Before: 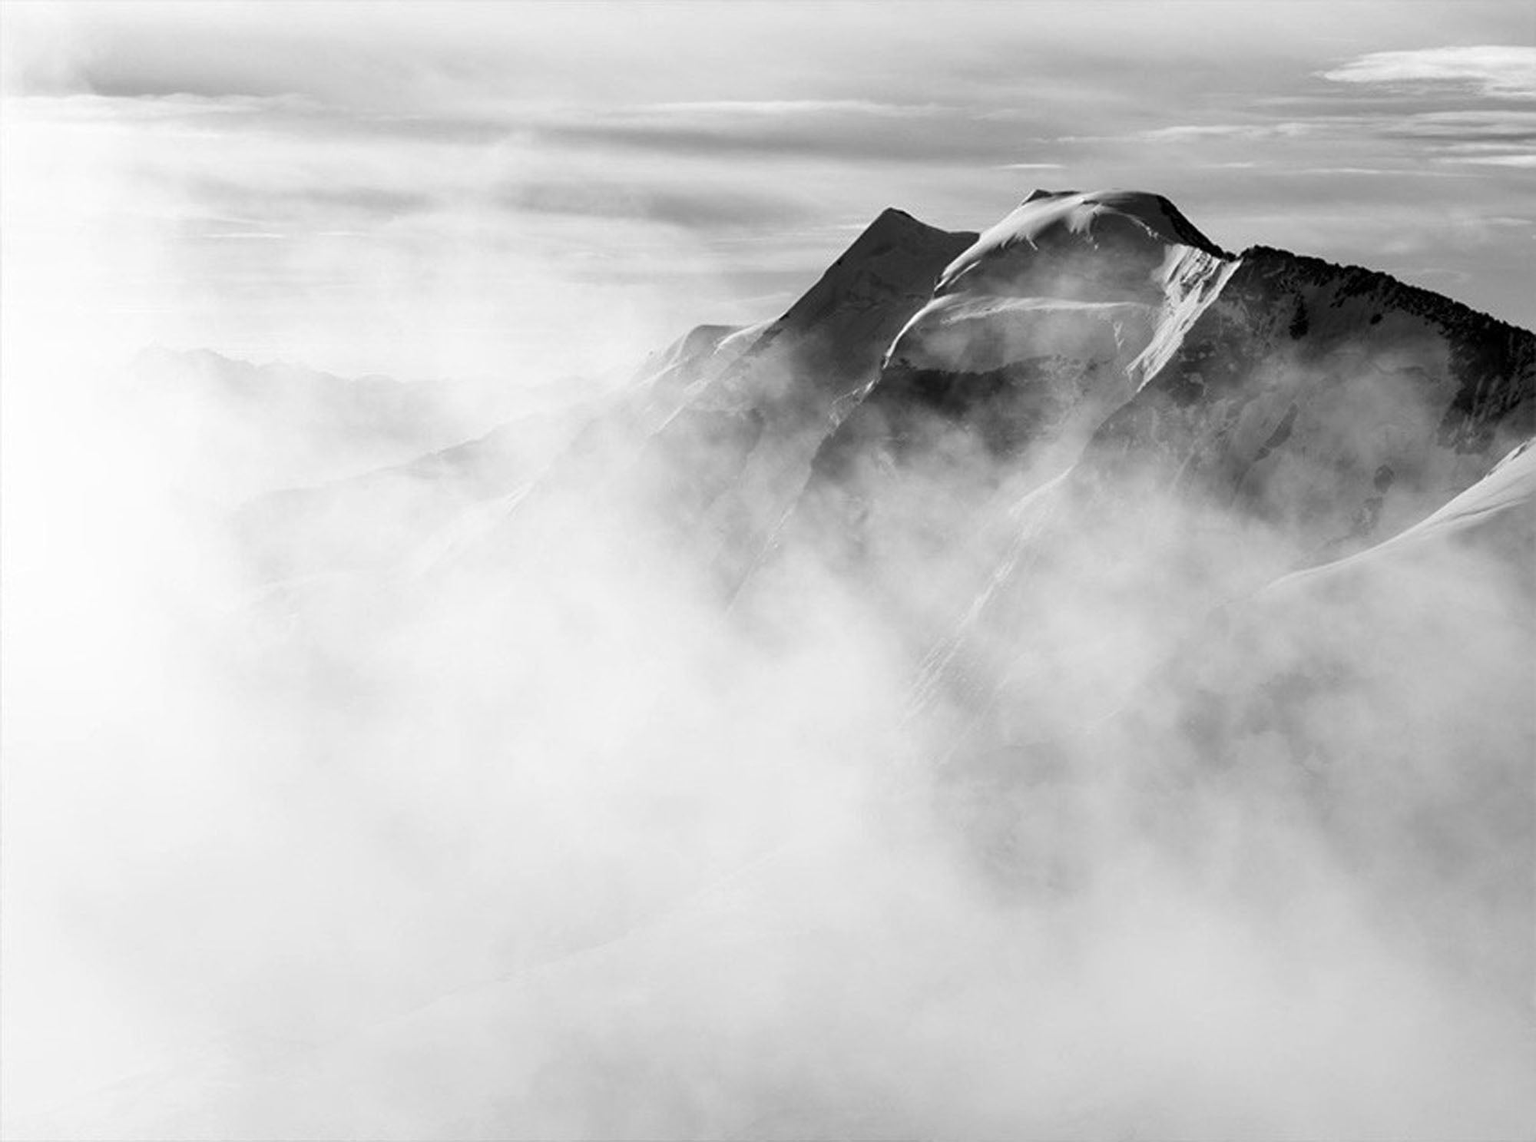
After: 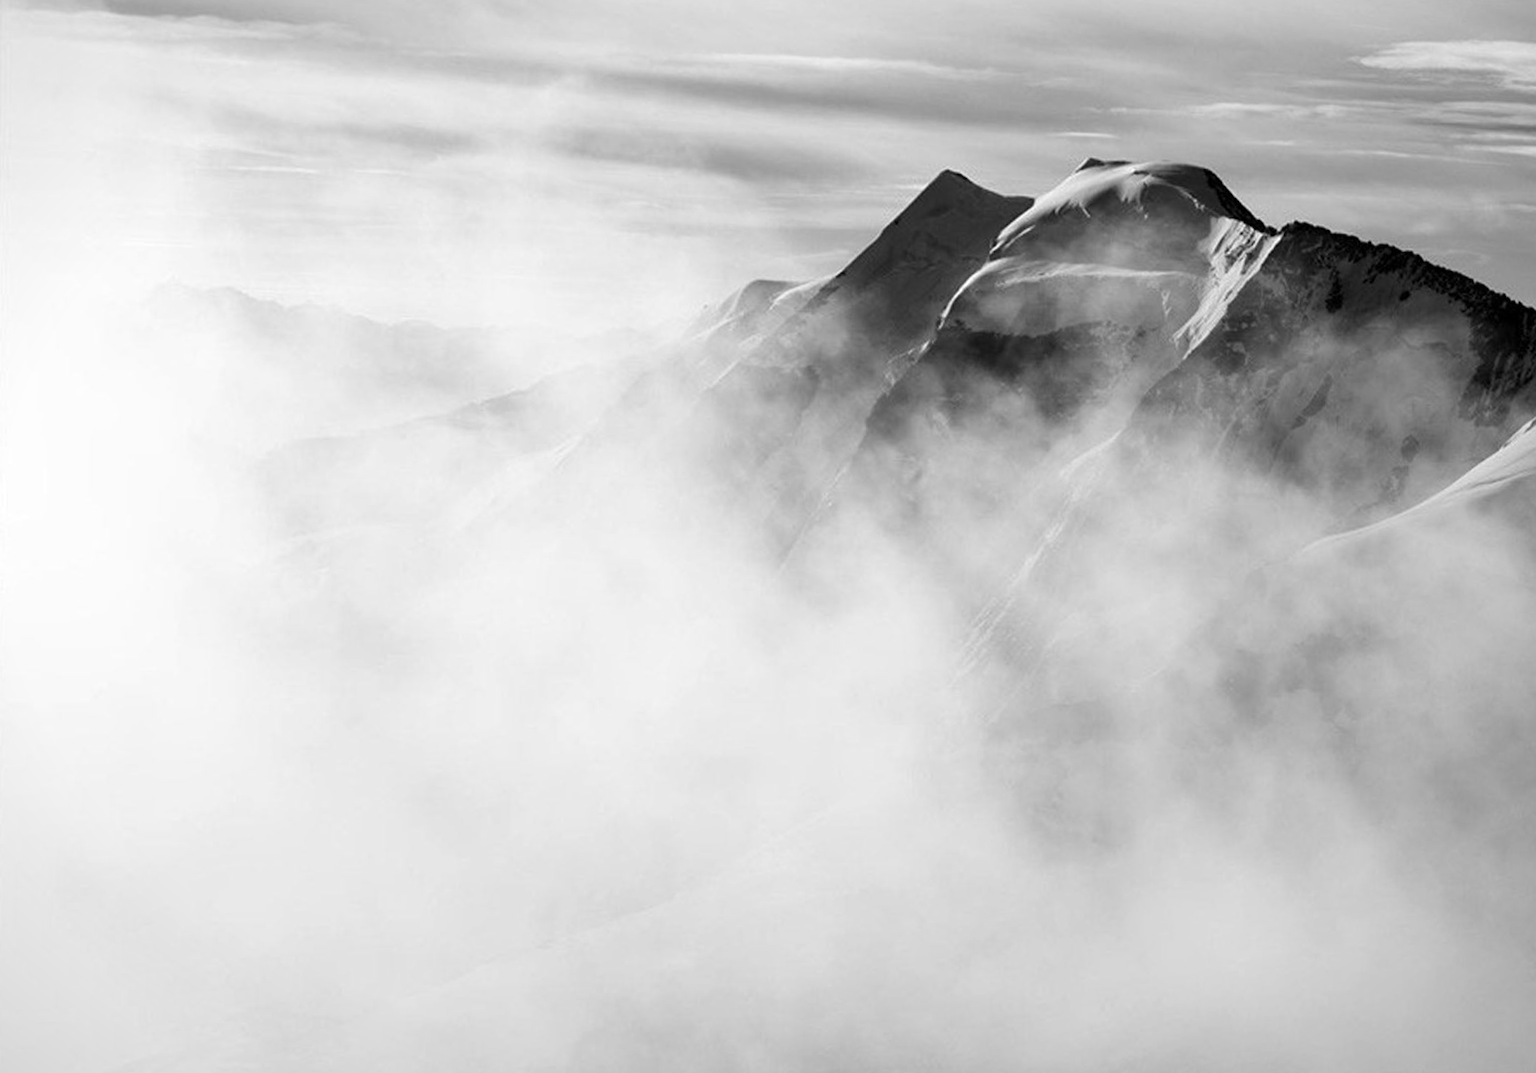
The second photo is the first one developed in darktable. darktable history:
rotate and perspective: rotation 0.679°, lens shift (horizontal) 0.136, crop left 0.009, crop right 0.991, crop top 0.078, crop bottom 0.95
vignetting: fall-off start 100%, brightness -0.282, width/height ratio 1.31
